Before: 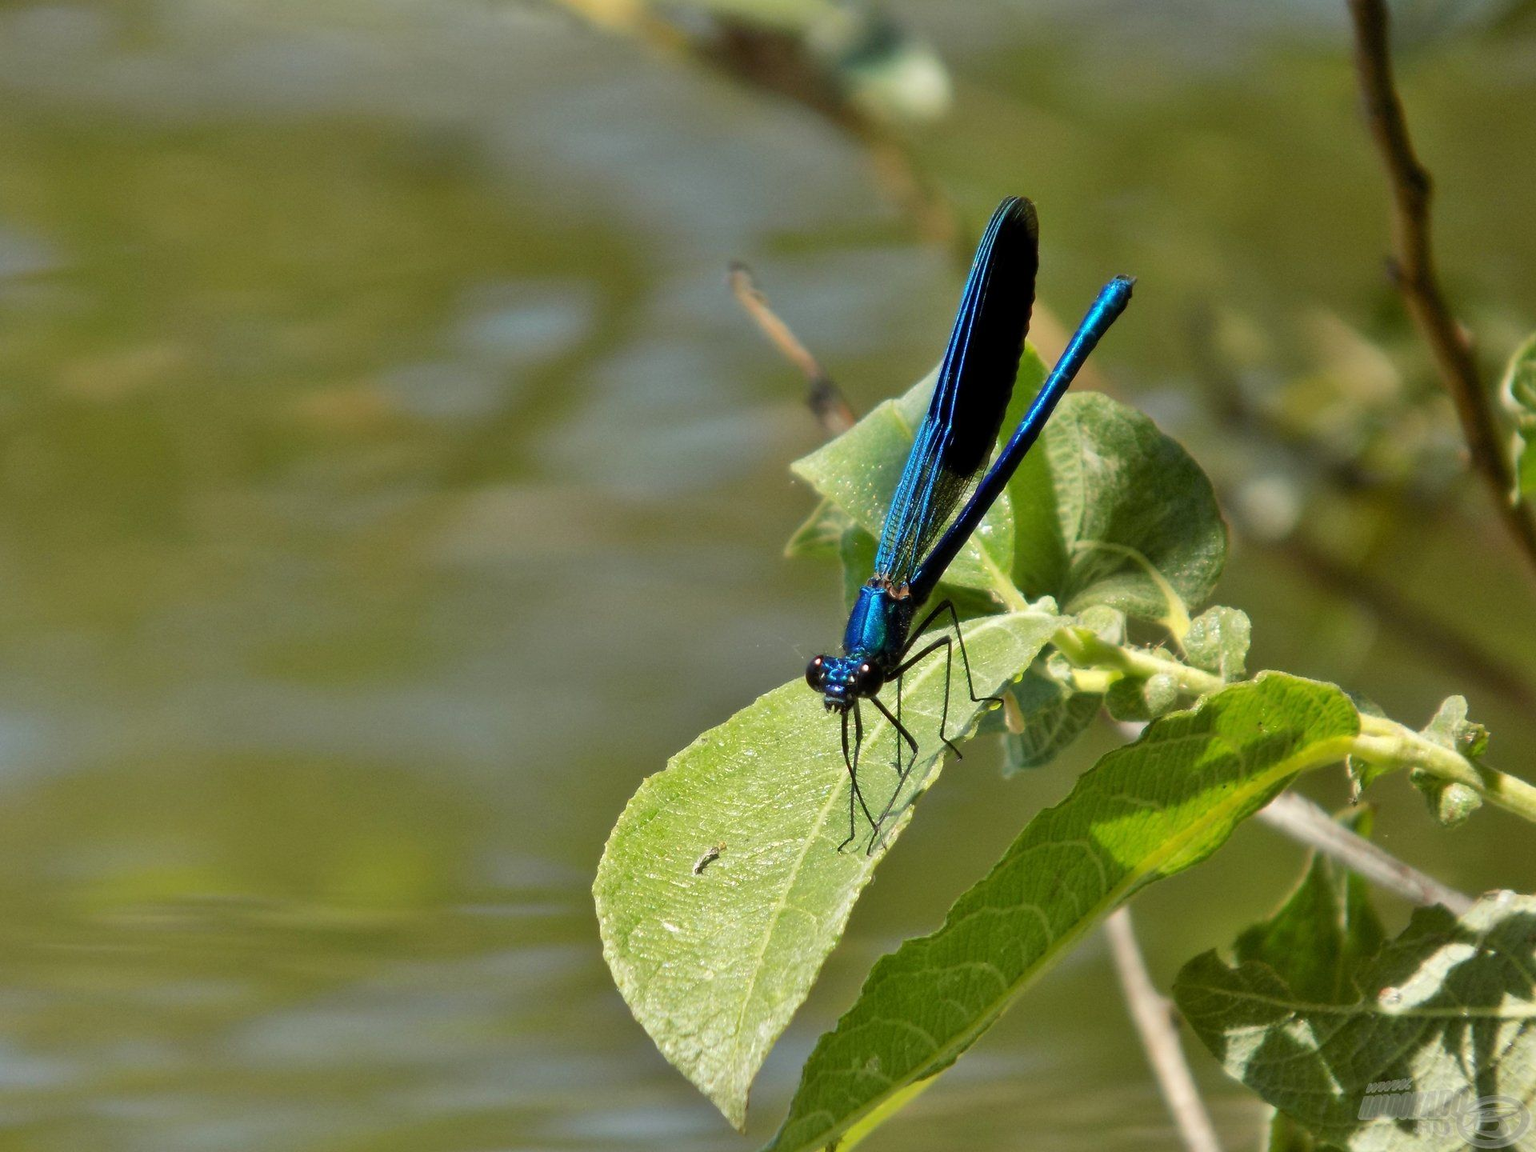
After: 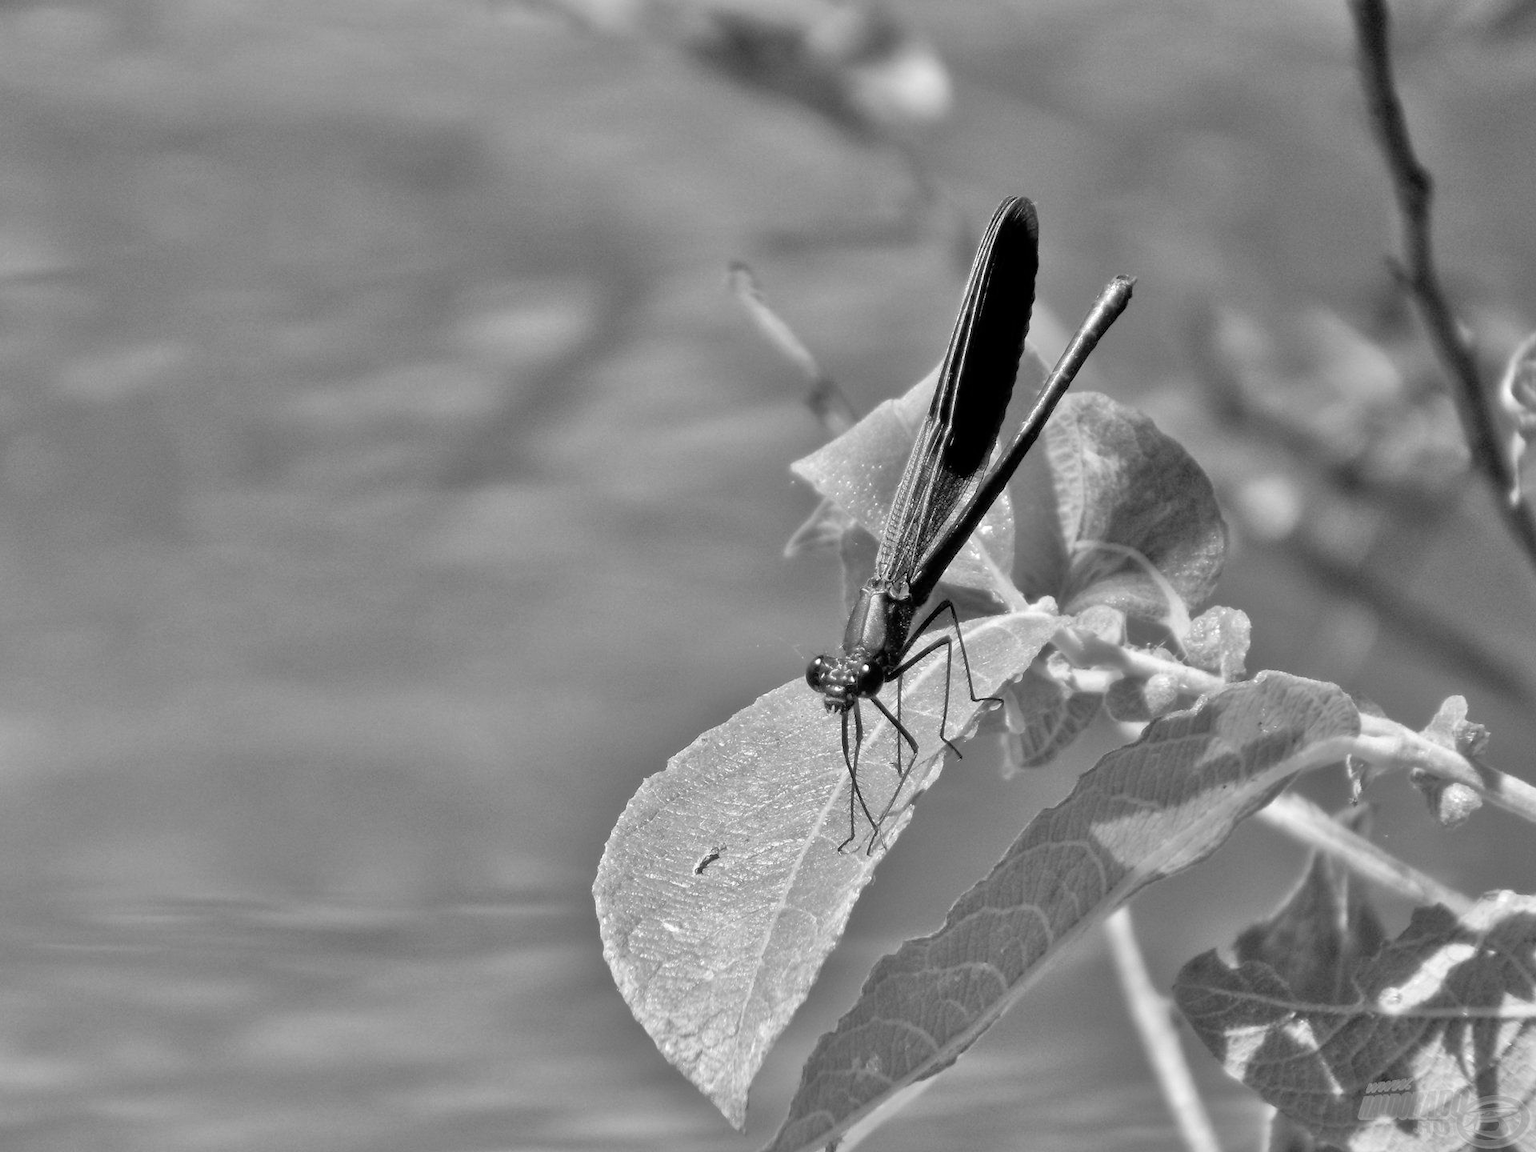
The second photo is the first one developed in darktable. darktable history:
color calibration: output gray [0.28, 0.41, 0.31, 0], gray › normalize channels true, illuminant same as pipeline (D50), adaptation XYZ, x 0.346, y 0.359, gamut compression 0
exposure: exposure 0.078 EV, compensate highlight preservation false
tone equalizer: -7 EV 0.15 EV, -6 EV 0.6 EV, -5 EV 1.15 EV, -4 EV 1.33 EV, -3 EV 1.15 EV, -2 EV 0.6 EV, -1 EV 0.15 EV, mask exposure compensation -0.5 EV
